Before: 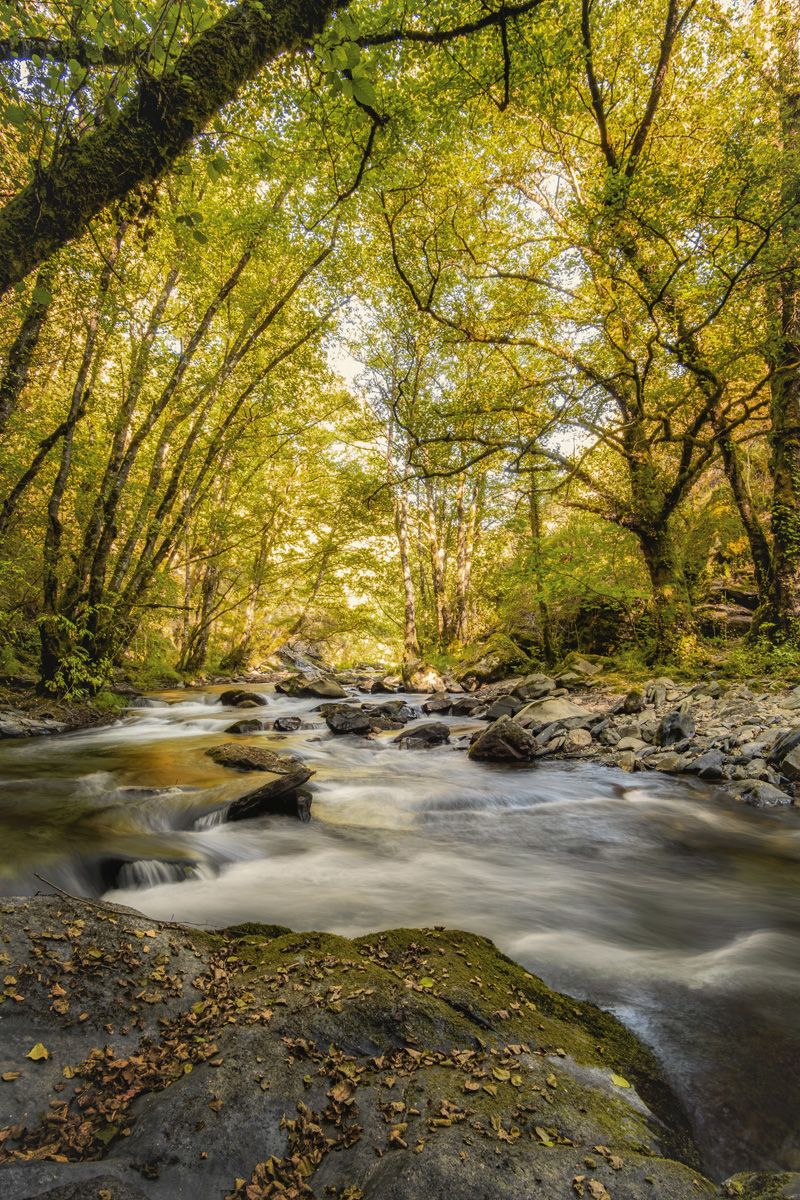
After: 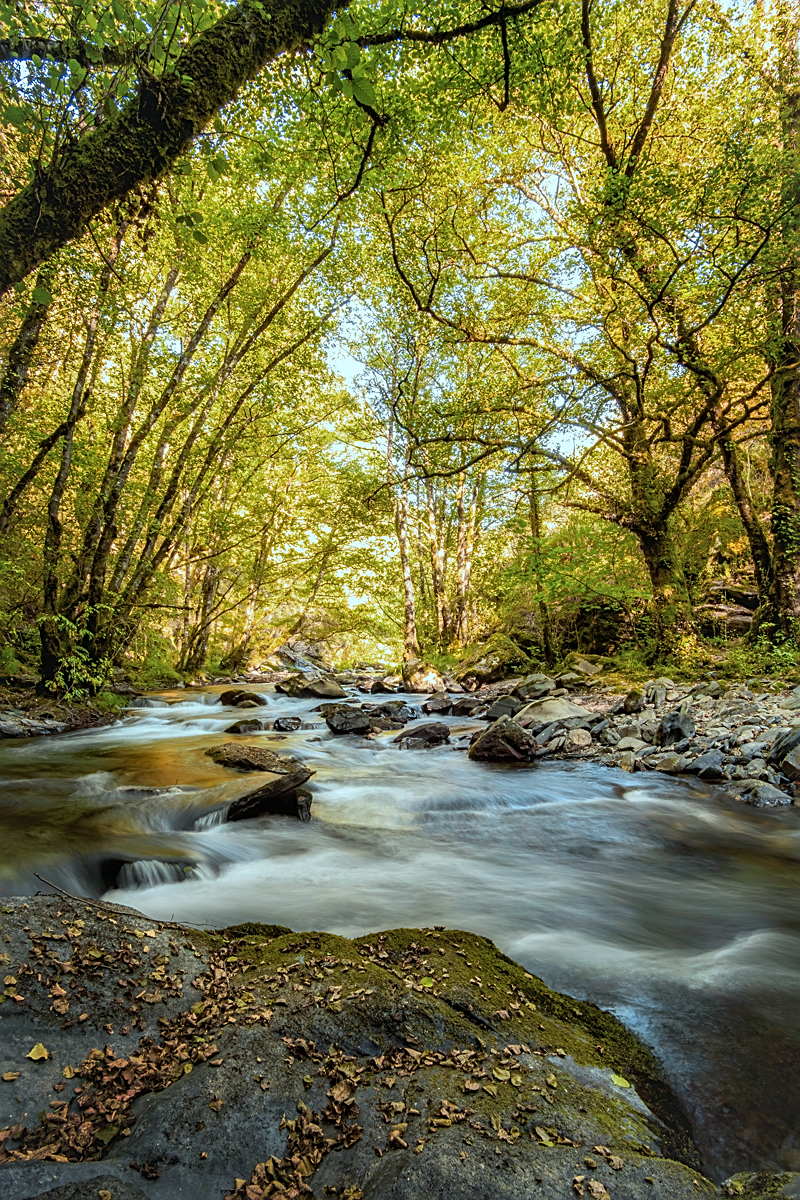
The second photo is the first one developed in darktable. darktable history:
sharpen: on, module defaults
shadows and highlights: shadows -0.897, highlights 39.95
color correction: highlights a* -12.04, highlights b* -15.61
